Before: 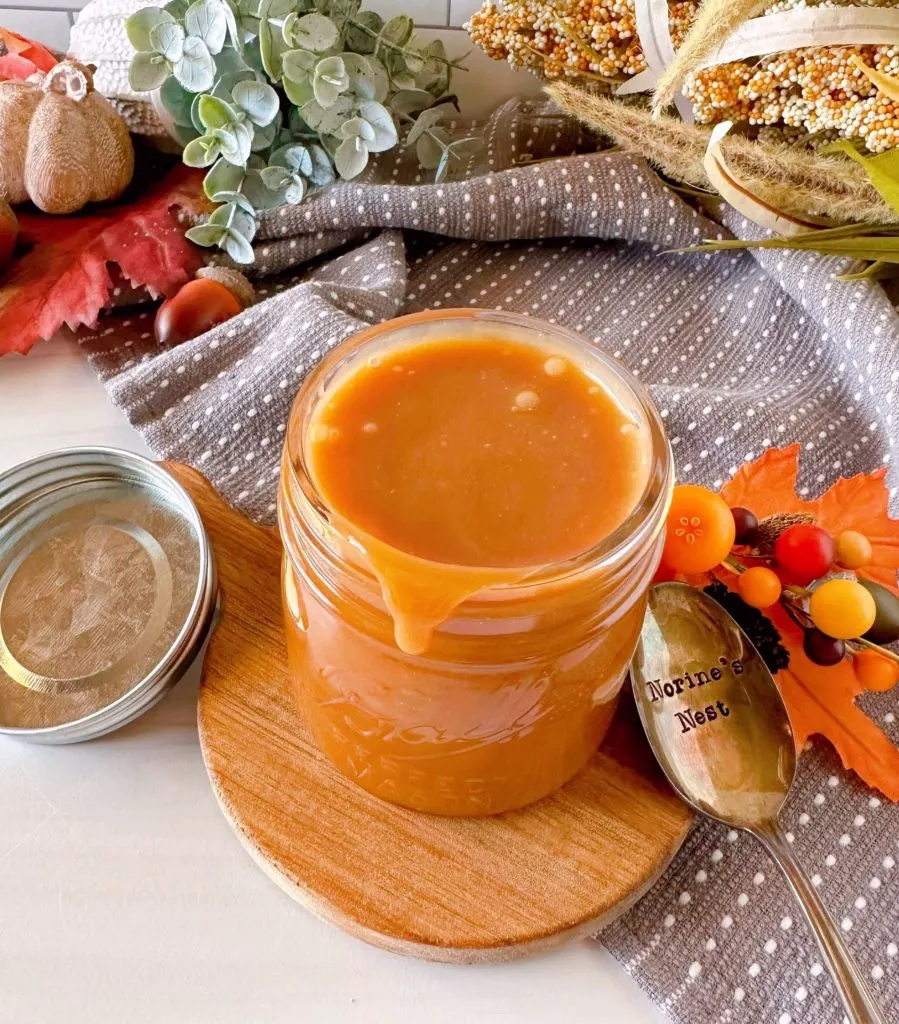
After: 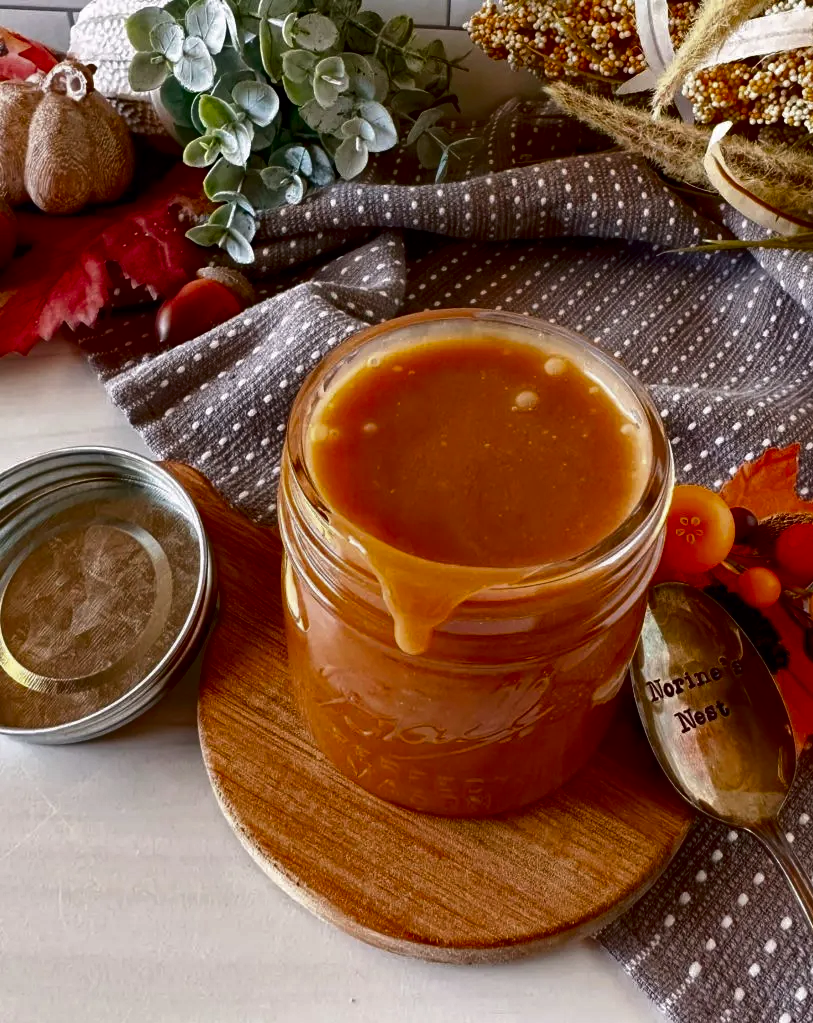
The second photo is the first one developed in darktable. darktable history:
crop: right 9.509%, bottom 0.031%
contrast brightness saturation: brightness -0.52
local contrast: mode bilateral grid, contrast 20, coarseness 50, detail 120%, midtone range 0.2
